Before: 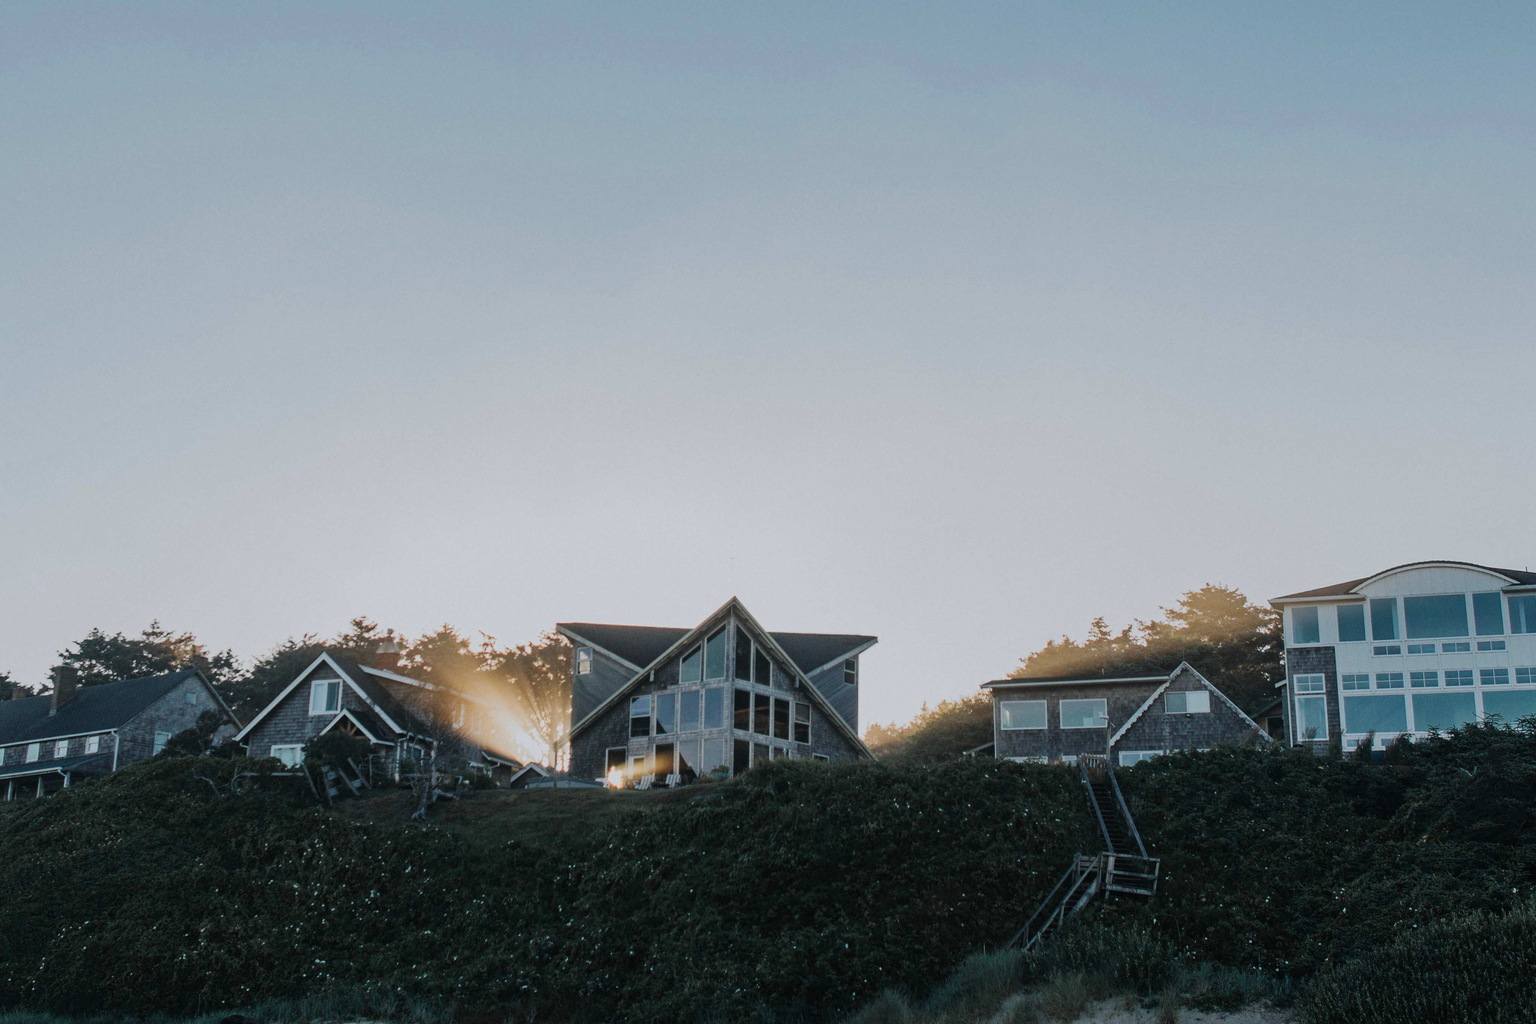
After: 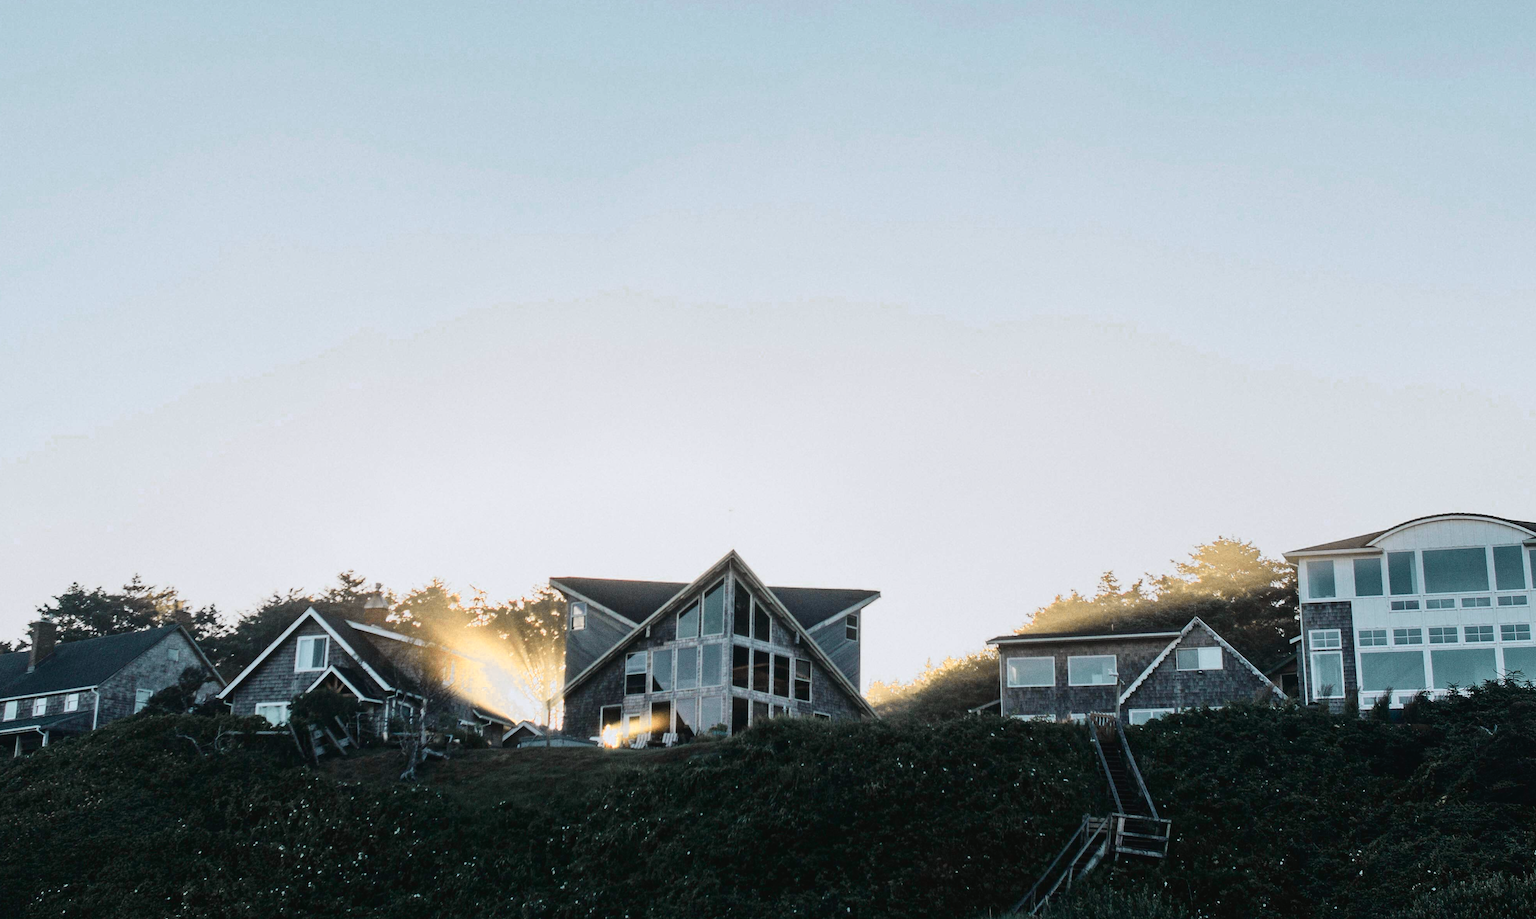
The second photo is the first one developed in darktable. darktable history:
tone curve: curves: ch0 [(0, 0.024) (0.049, 0.038) (0.176, 0.162) (0.311, 0.337) (0.416, 0.471) (0.565, 0.658) (0.817, 0.911) (1, 1)]; ch1 [(0, 0) (0.339, 0.358) (0.445, 0.439) (0.476, 0.47) (0.504, 0.504) (0.53, 0.511) (0.557, 0.558) (0.627, 0.664) (0.728, 0.786) (1, 1)]; ch2 [(0, 0) (0.327, 0.324) (0.417, 0.44) (0.46, 0.453) (0.502, 0.504) (0.526, 0.52) (0.549, 0.561) (0.619, 0.657) (0.76, 0.765) (1, 1)], color space Lab, independent channels, preserve colors none
color zones: curves: ch0 [(0.018, 0.548) (0.224, 0.64) (0.425, 0.447) (0.675, 0.575) (0.732, 0.579)]; ch1 [(0.066, 0.487) (0.25, 0.5) (0.404, 0.43) (0.75, 0.421) (0.956, 0.421)]; ch2 [(0.044, 0.561) (0.215, 0.465) (0.399, 0.544) (0.465, 0.548) (0.614, 0.447) (0.724, 0.43) (0.882, 0.623) (0.956, 0.632)]
crop: left 1.507%, top 6.147%, right 1.379%, bottom 6.637%
